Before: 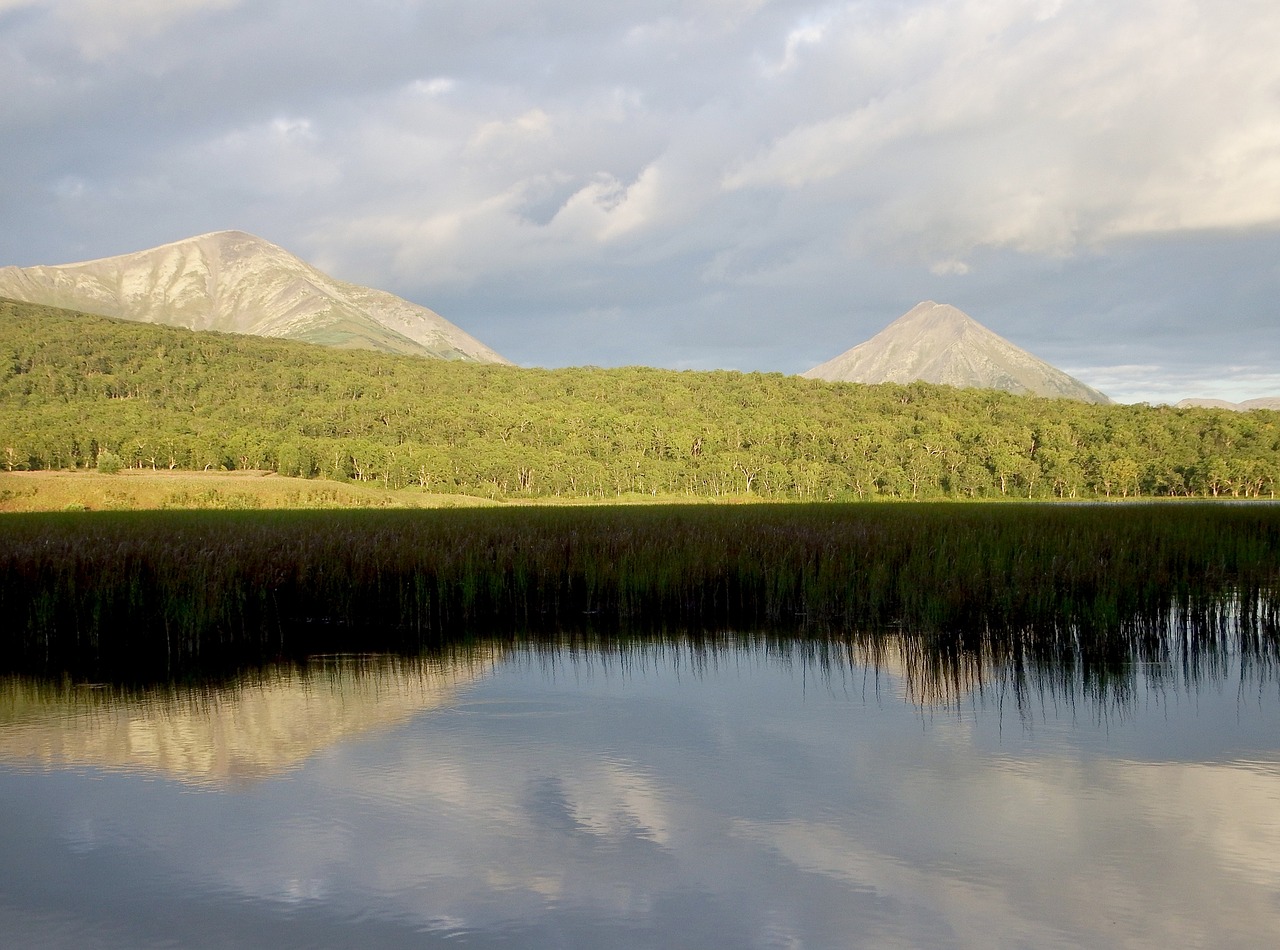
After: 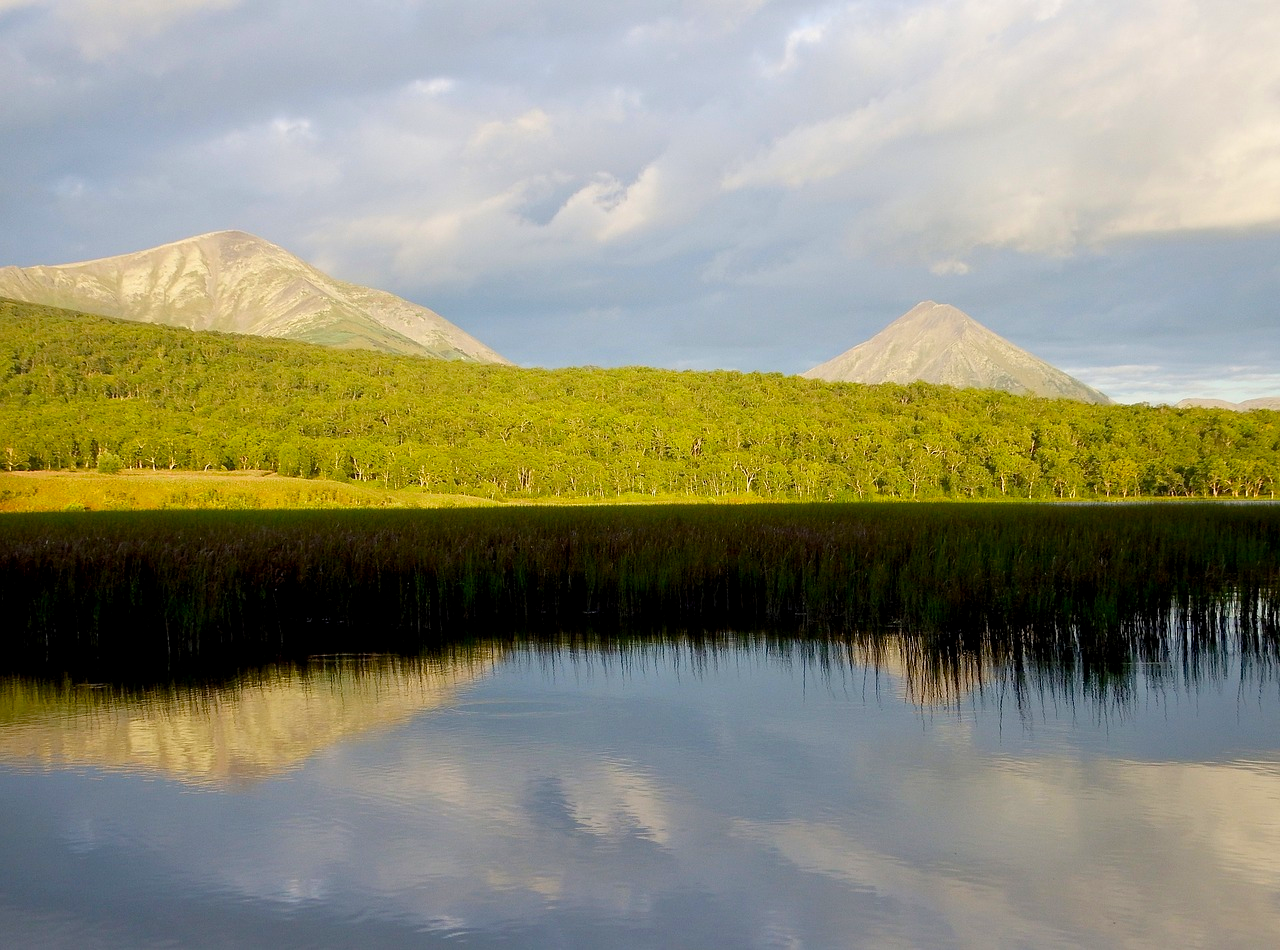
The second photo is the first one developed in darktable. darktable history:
color balance rgb: perceptual saturation grading › global saturation 25%, global vibrance 20%
color balance: mode lift, gamma, gain (sRGB), lift [0.97, 1, 1, 1], gamma [1.03, 1, 1, 1]
